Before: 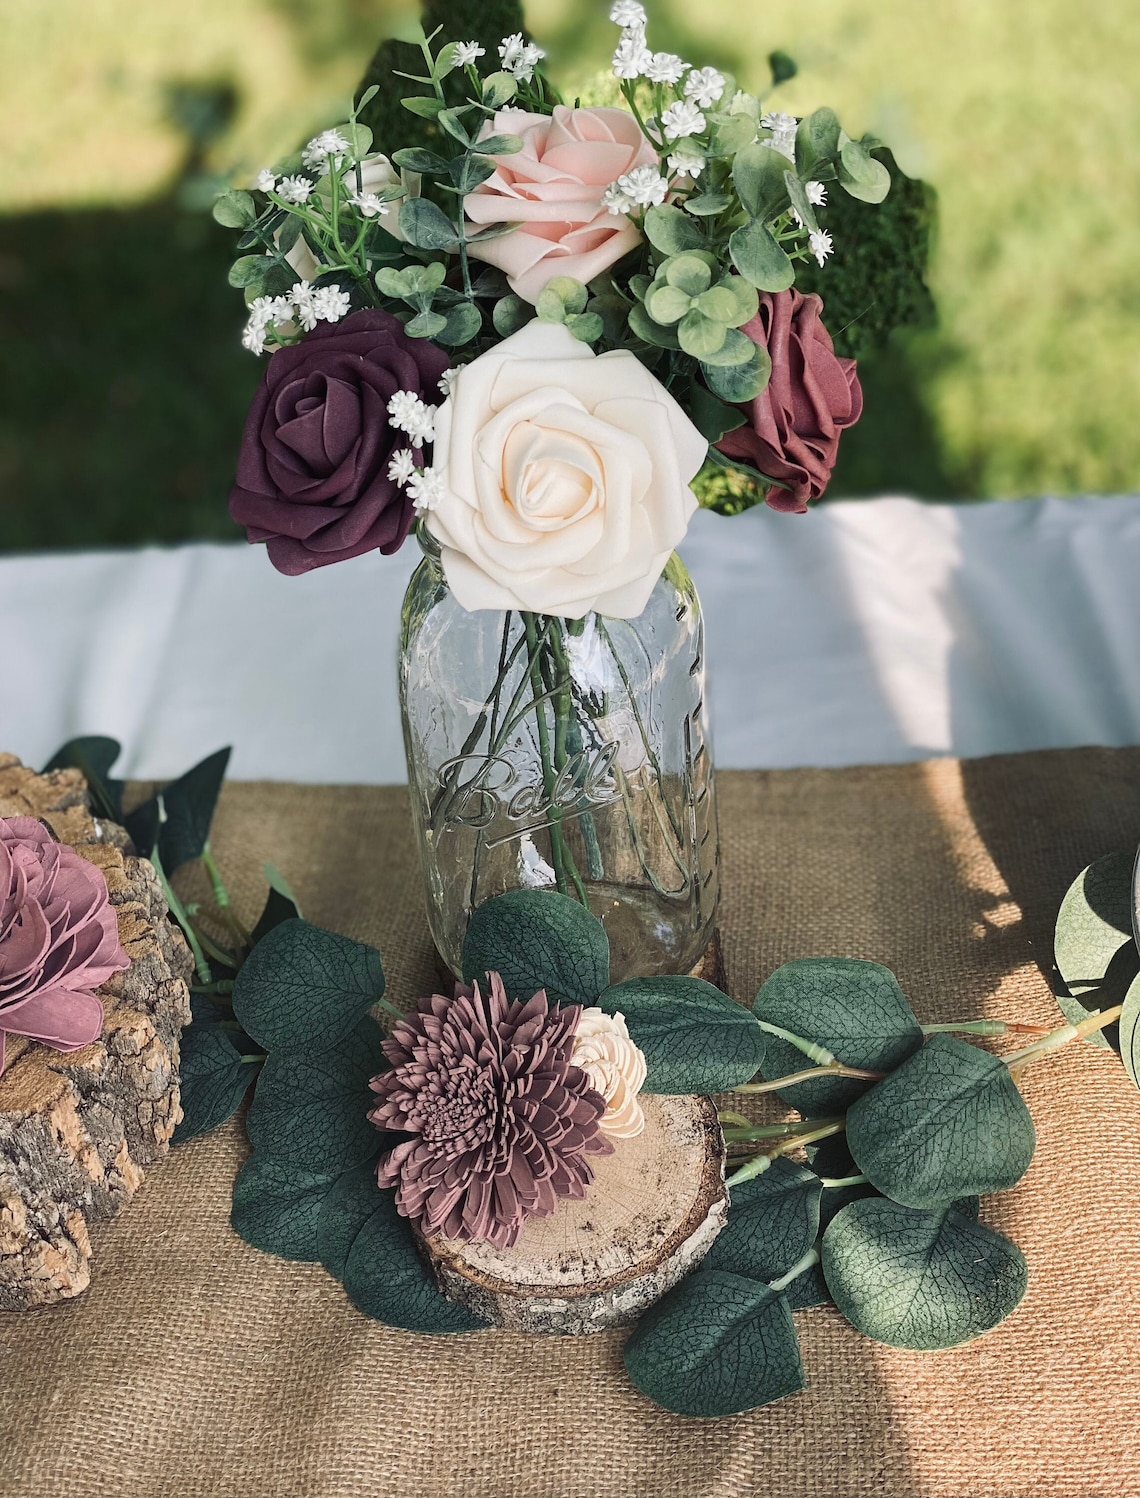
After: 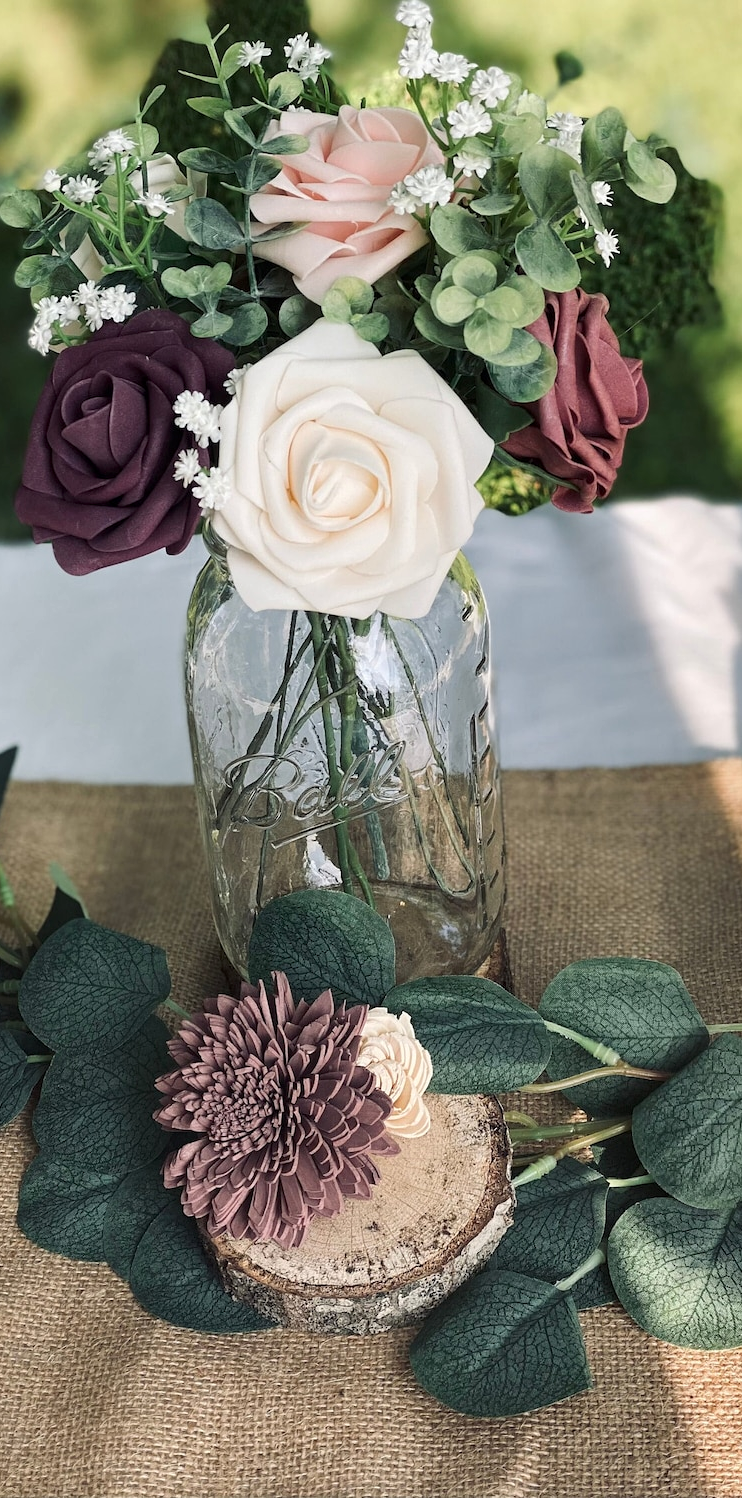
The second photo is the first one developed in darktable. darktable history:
crop and rotate: left 18.81%, right 16.068%
local contrast: highlights 107%, shadows 101%, detail 119%, midtone range 0.2
